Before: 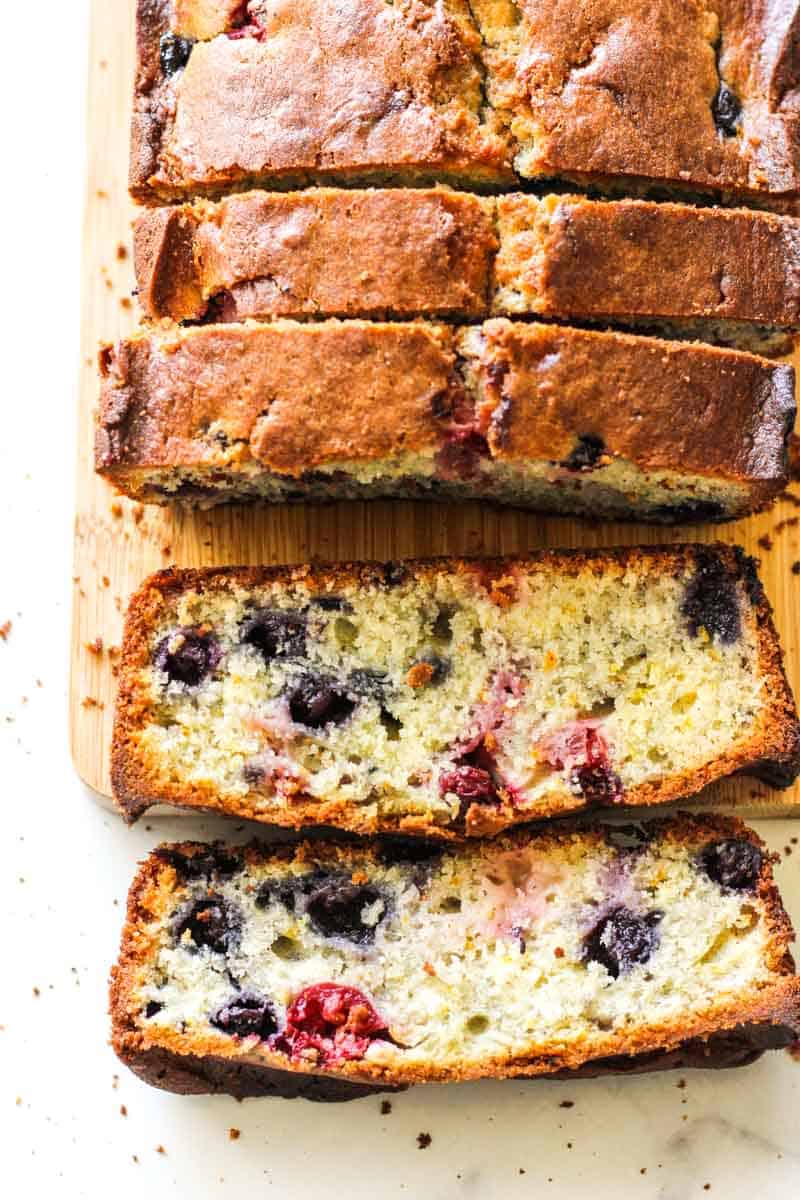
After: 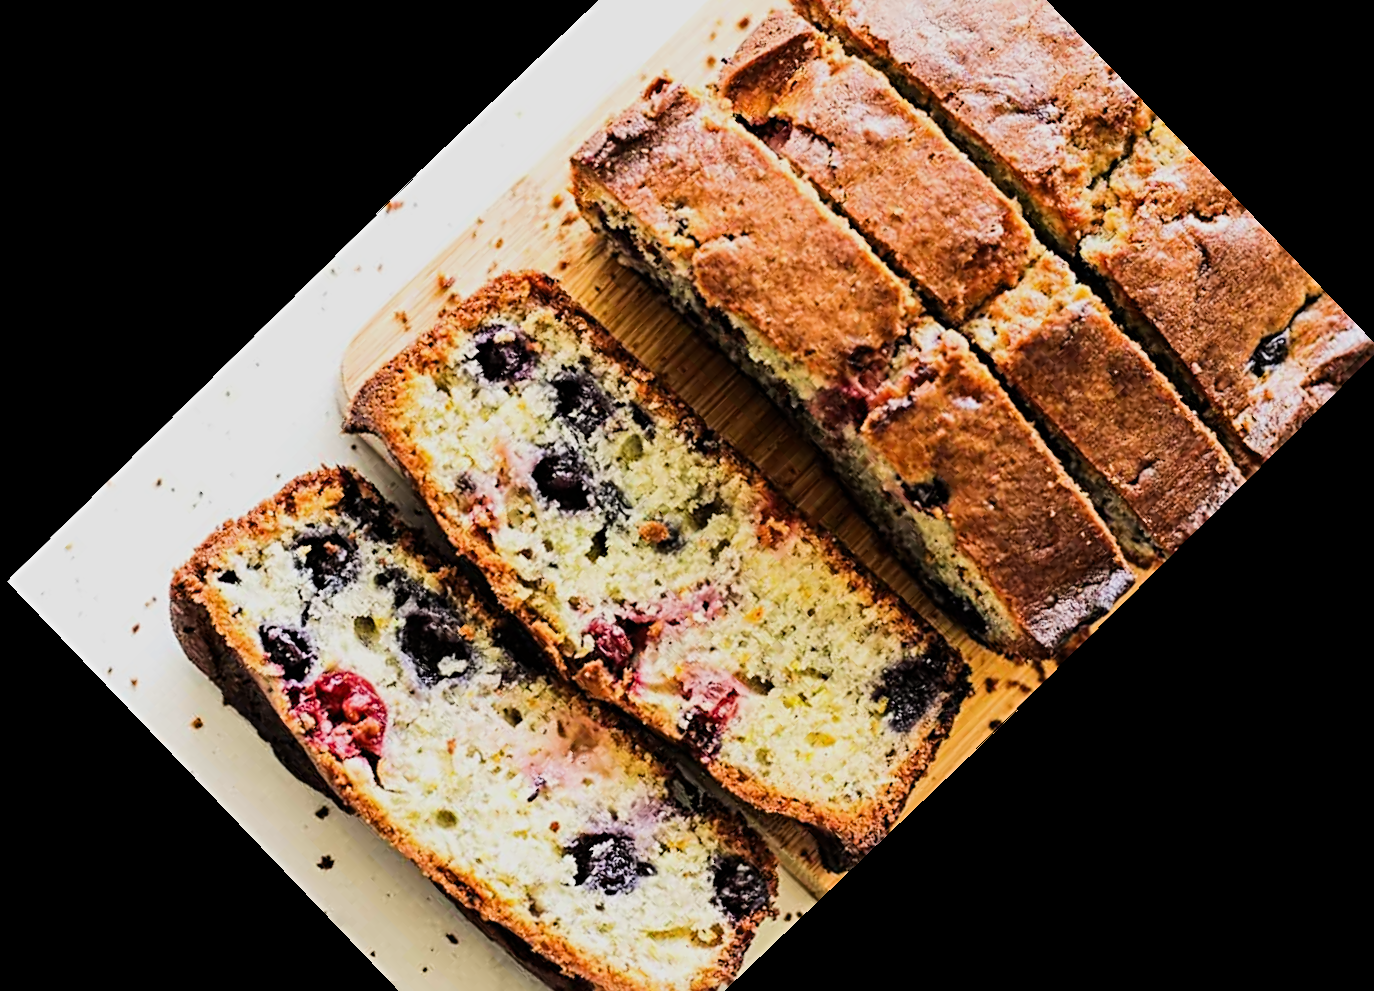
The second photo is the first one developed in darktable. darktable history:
filmic rgb: black relative exposure -7.5 EV, white relative exposure 5 EV, hardness 3.31, contrast 1.3, contrast in shadows safe
crop and rotate: angle -46.26°, top 16.234%, right 0.912%, bottom 11.704%
rotate and perspective: rotation -1°, crop left 0.011, crop right 0.989, crop top 0.025, crop bottom 0.975
sharpen: radius 4
